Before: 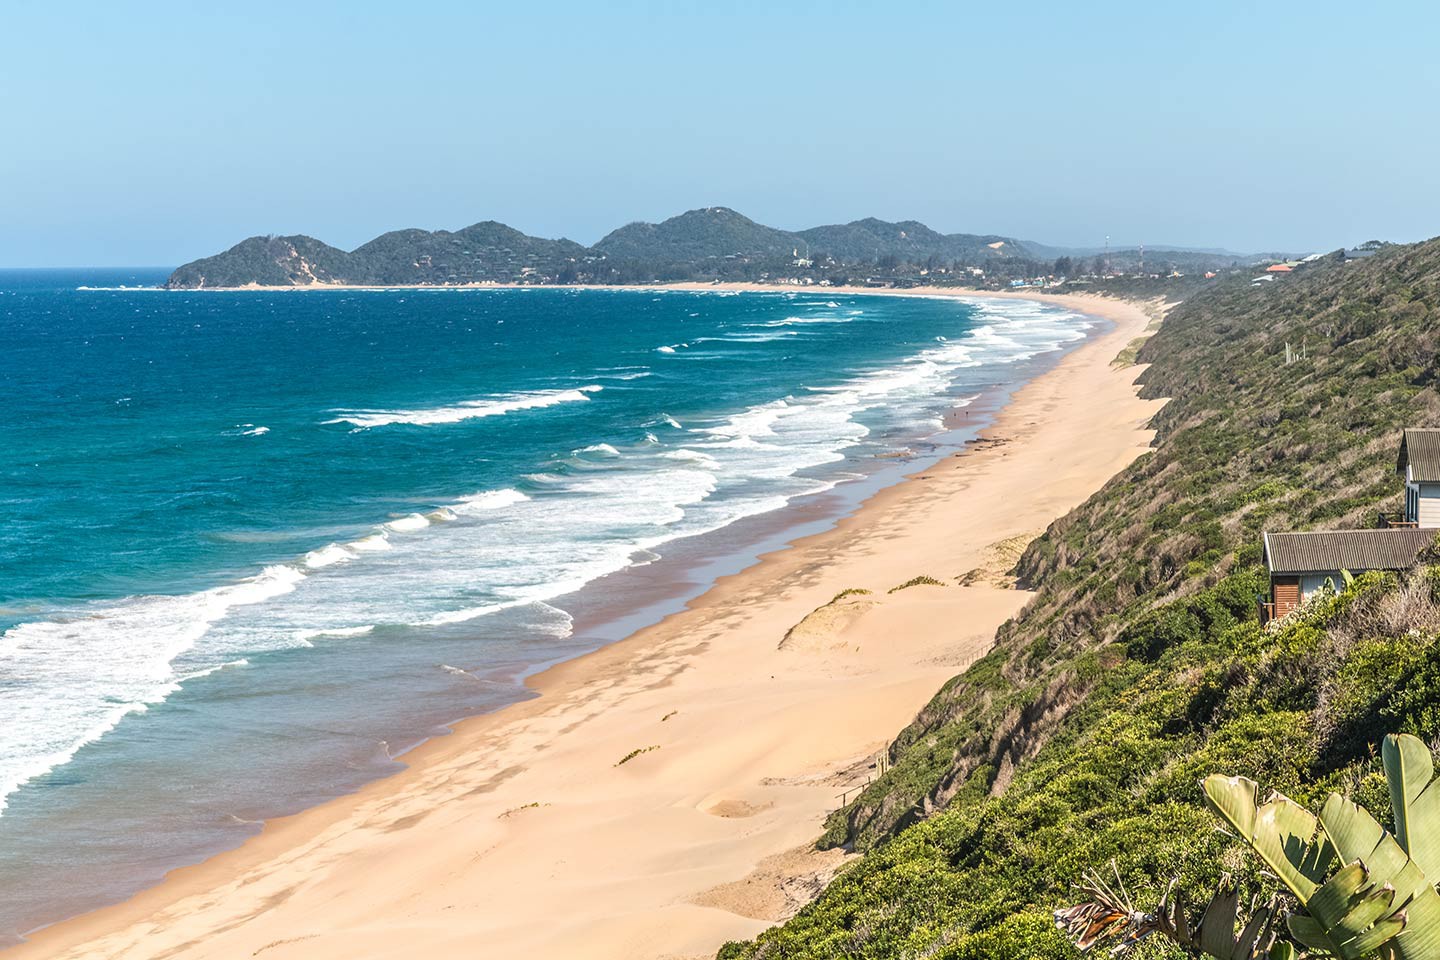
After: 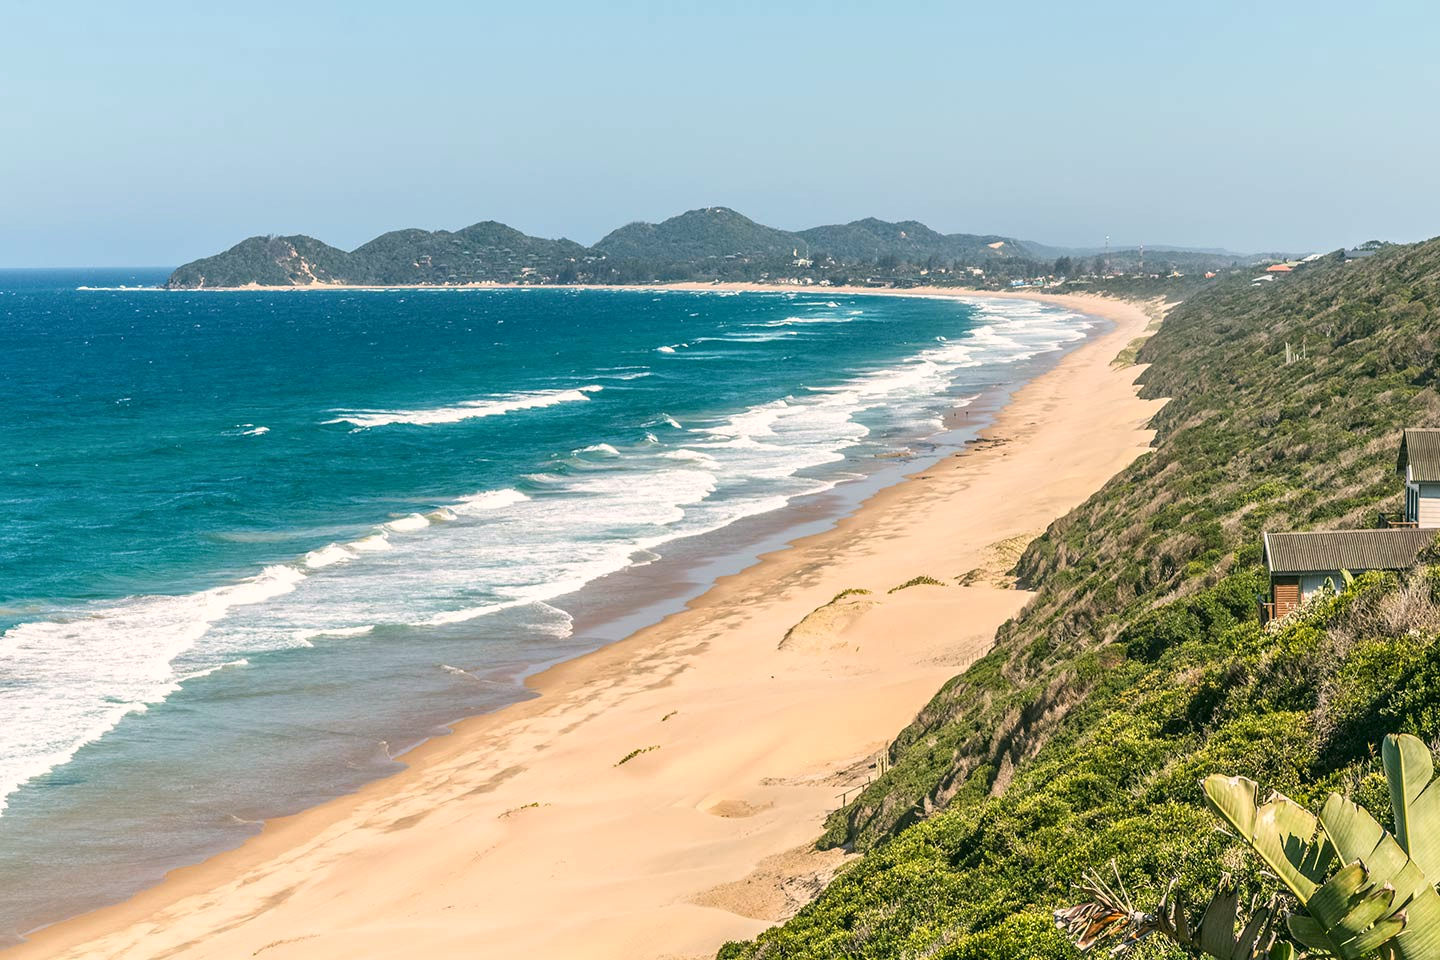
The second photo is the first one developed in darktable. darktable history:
color correction: highlights a* 3.99, highlights b* 4.97, shadows a* -7.99, shadows b* 4.63
